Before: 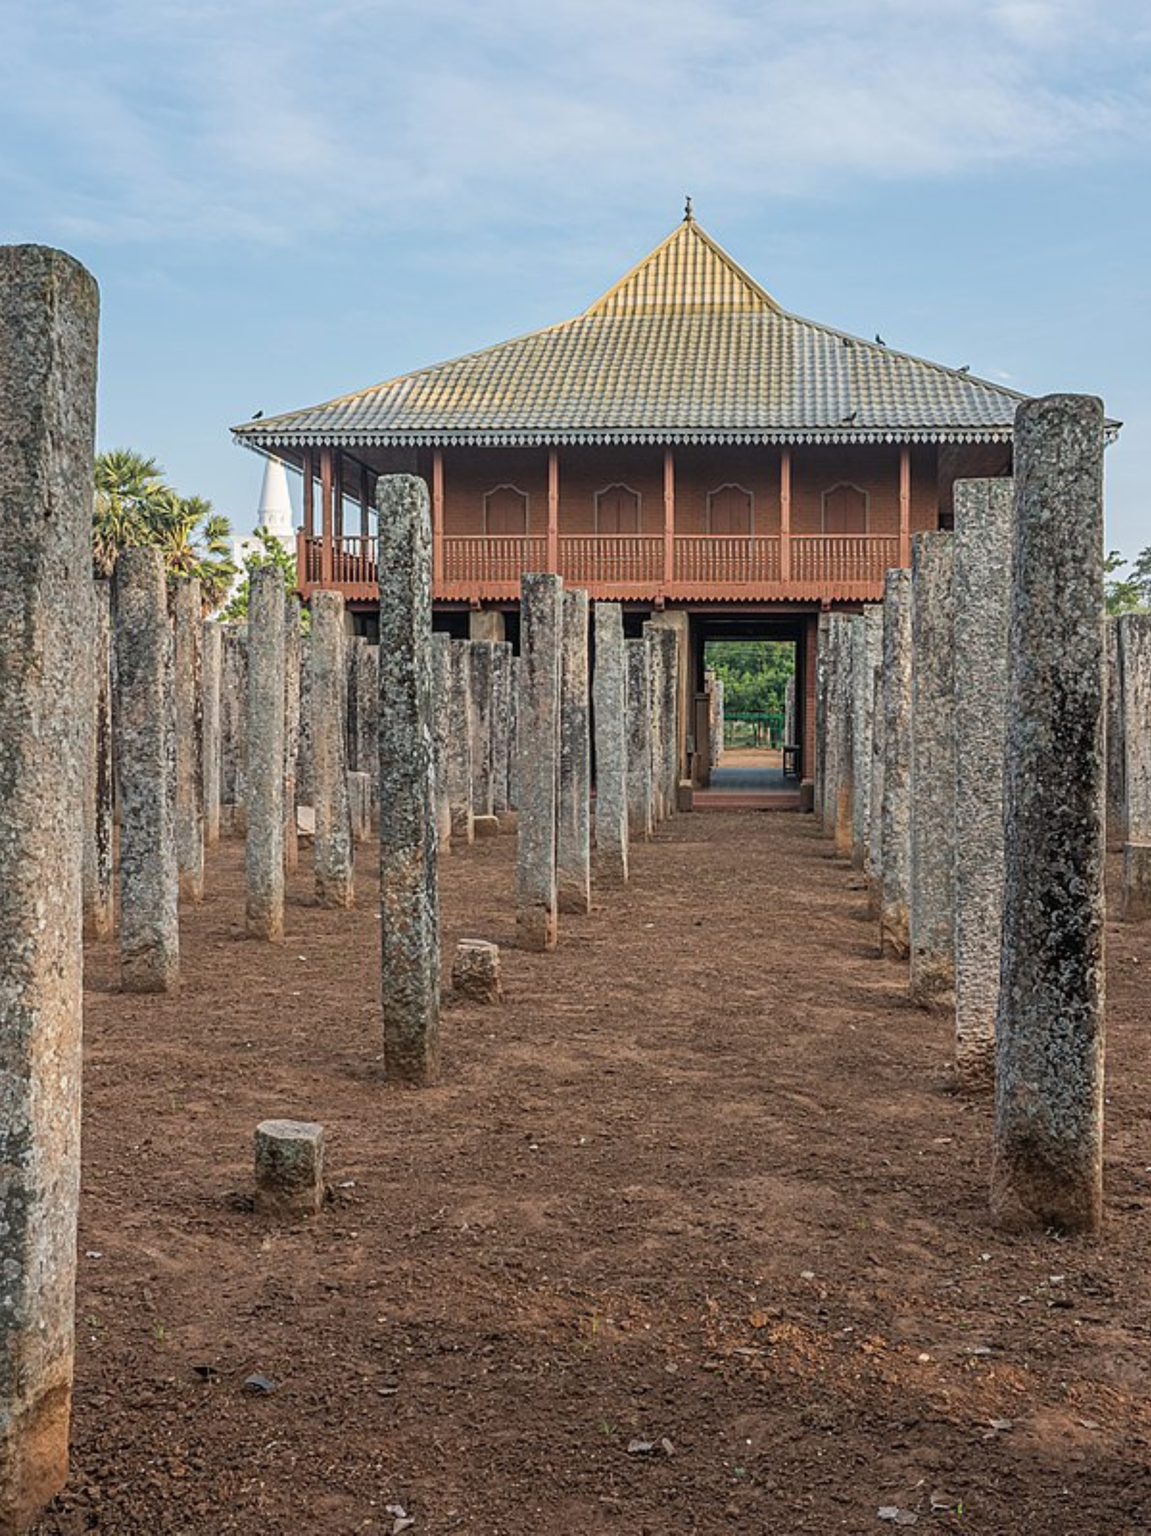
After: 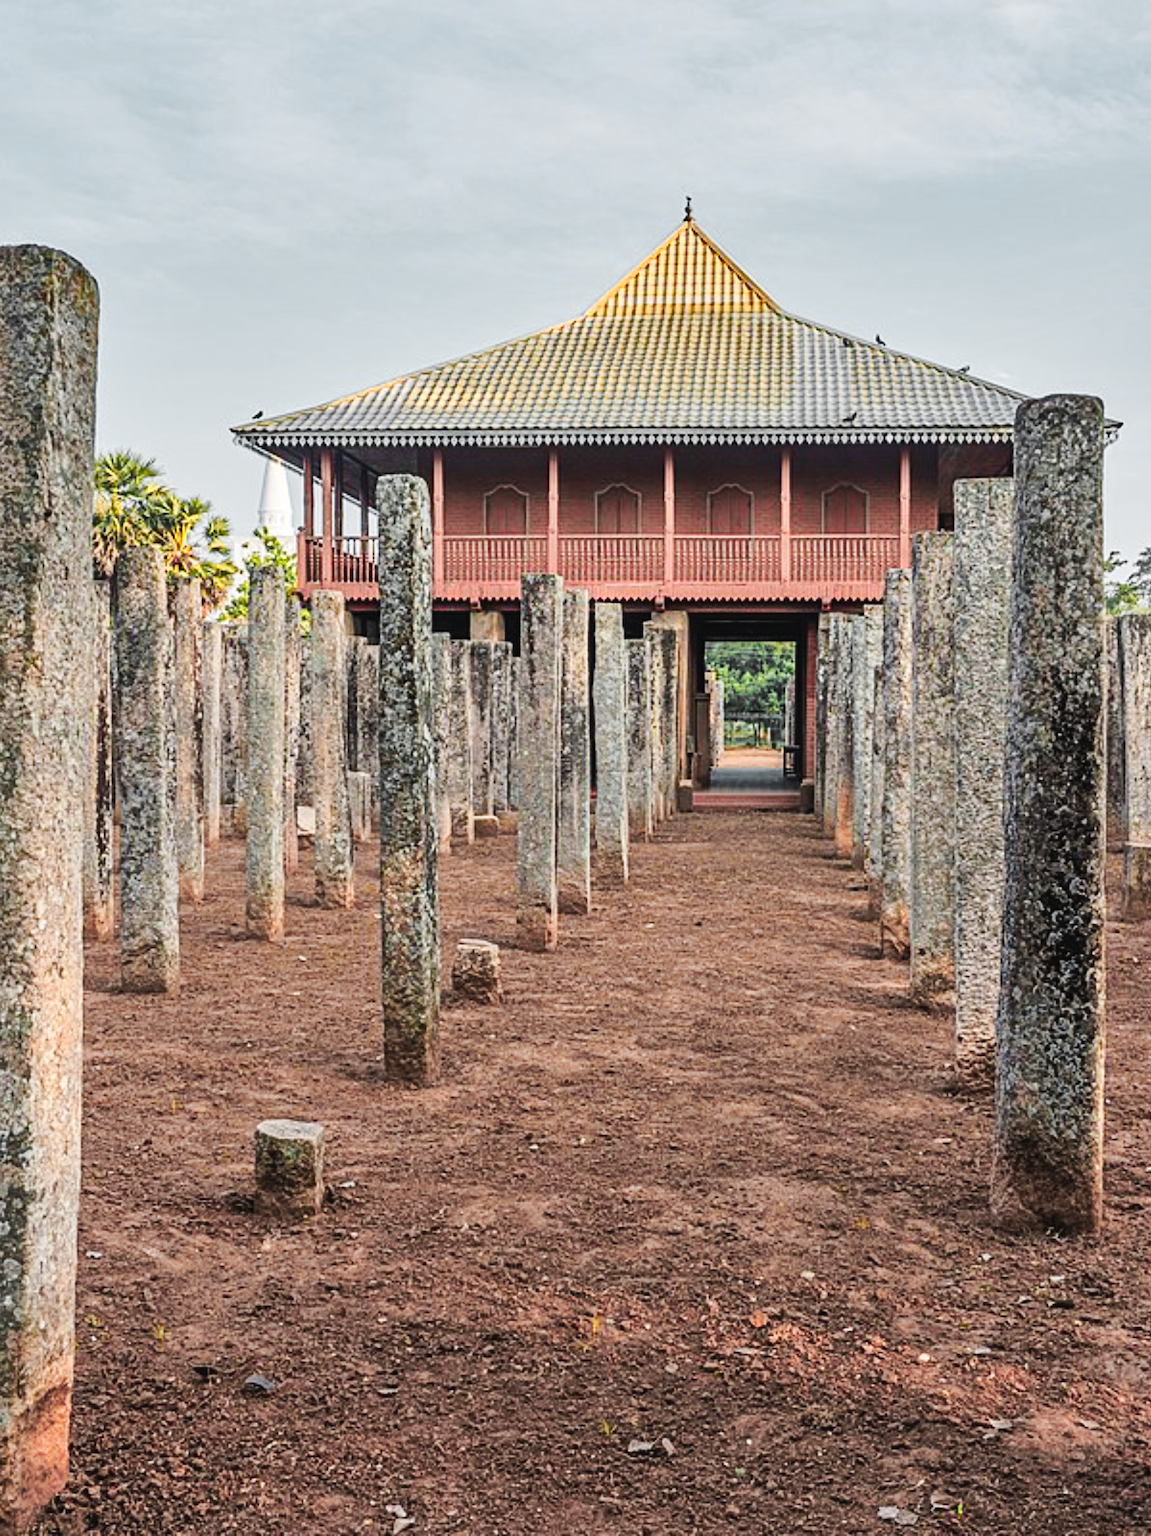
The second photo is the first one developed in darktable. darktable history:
color zones: curves: ch0 [(0.257, 0.558) (0.75, 0.565)]; ch1 [(0.004, 0.857) (0.14, 0.416) (0.257, 0.695) (0.442, 0.032) (0.736, 0.266) (0.891, 0.741)]; ch2 [(0, 0.623) (0.112, 0.436) (0.271, 0.474) (0.516, 0.64) (0.743, 0.286)]
tone curve: curves: ch0 [(0, 0.023) (0.103, 0.087) (0.295, 0.297) (0.445, 0.531) (0.553, 0.665) (0.735, 0.843) (0.994, 1)]; ch1 [(0, 0) (0.414, 0.395) (0.447, 0.447) (0.485, 0.495) (0.512, 0.523) (0.542, 0.581) (0.581, 0.632) (0.646, 0.715) (1, 1)]; ch2 [(0, 0) (0.369, 0.388) (0.449, 0.431) (0.478, 0.471) (0.516, 0.517) (0.579, 0.624) (0.674, 0.775) (1, 1)], preserve colors none
shadows and highlights: highlights color adjustment 78.34%, low approximation 0.01, soften with gaussian
